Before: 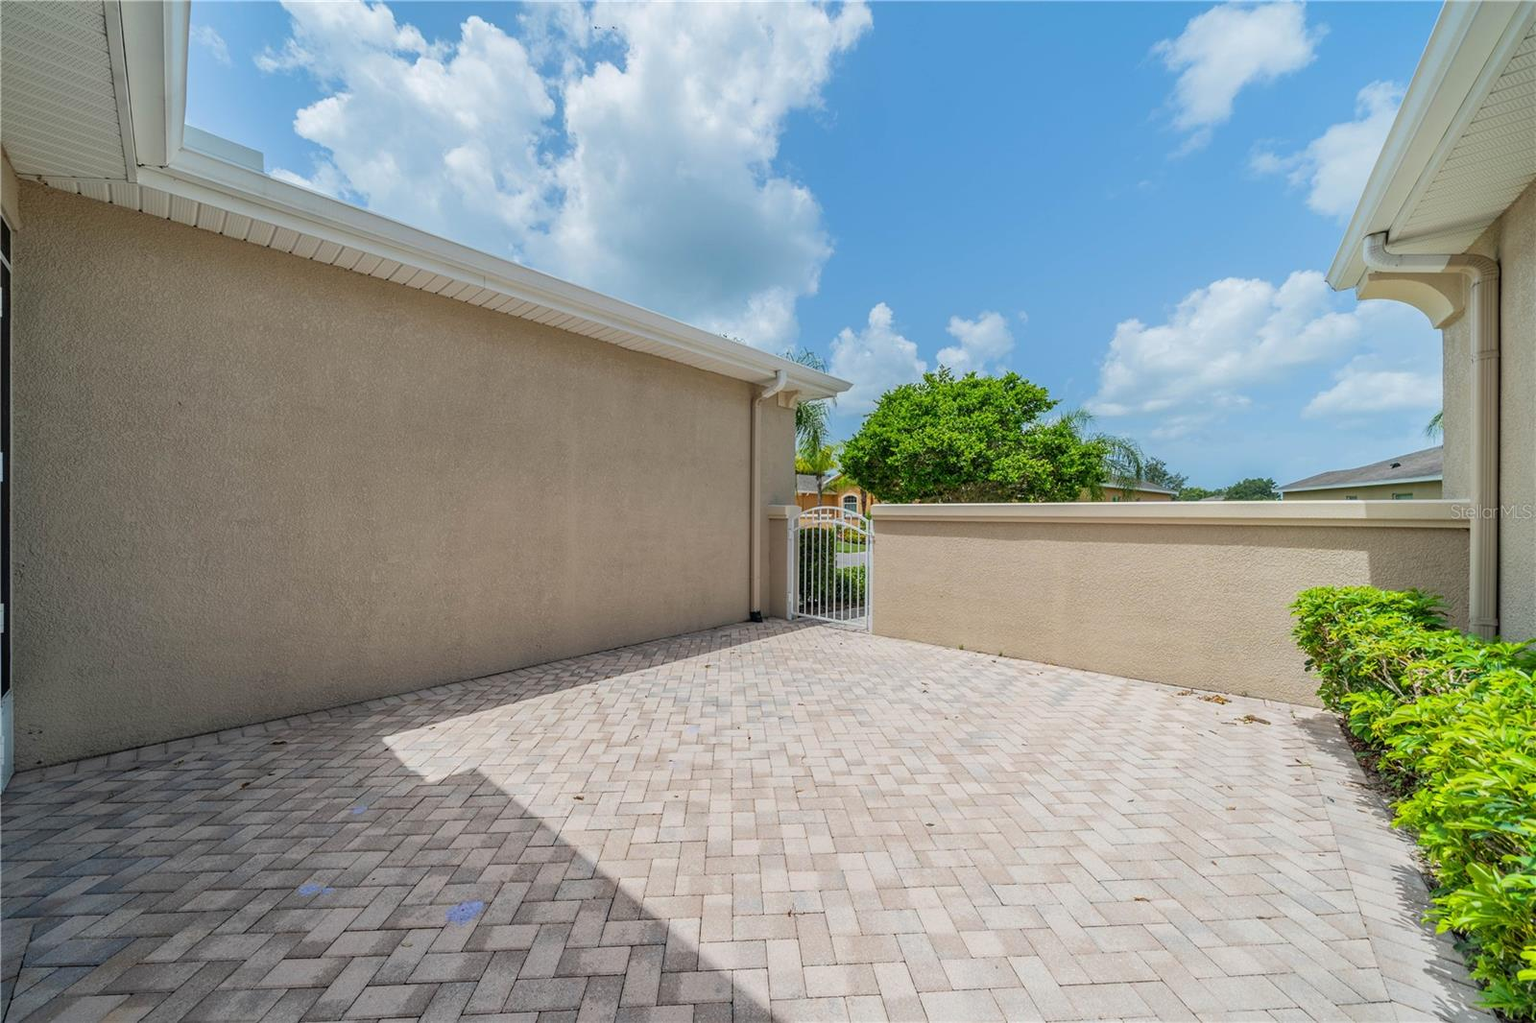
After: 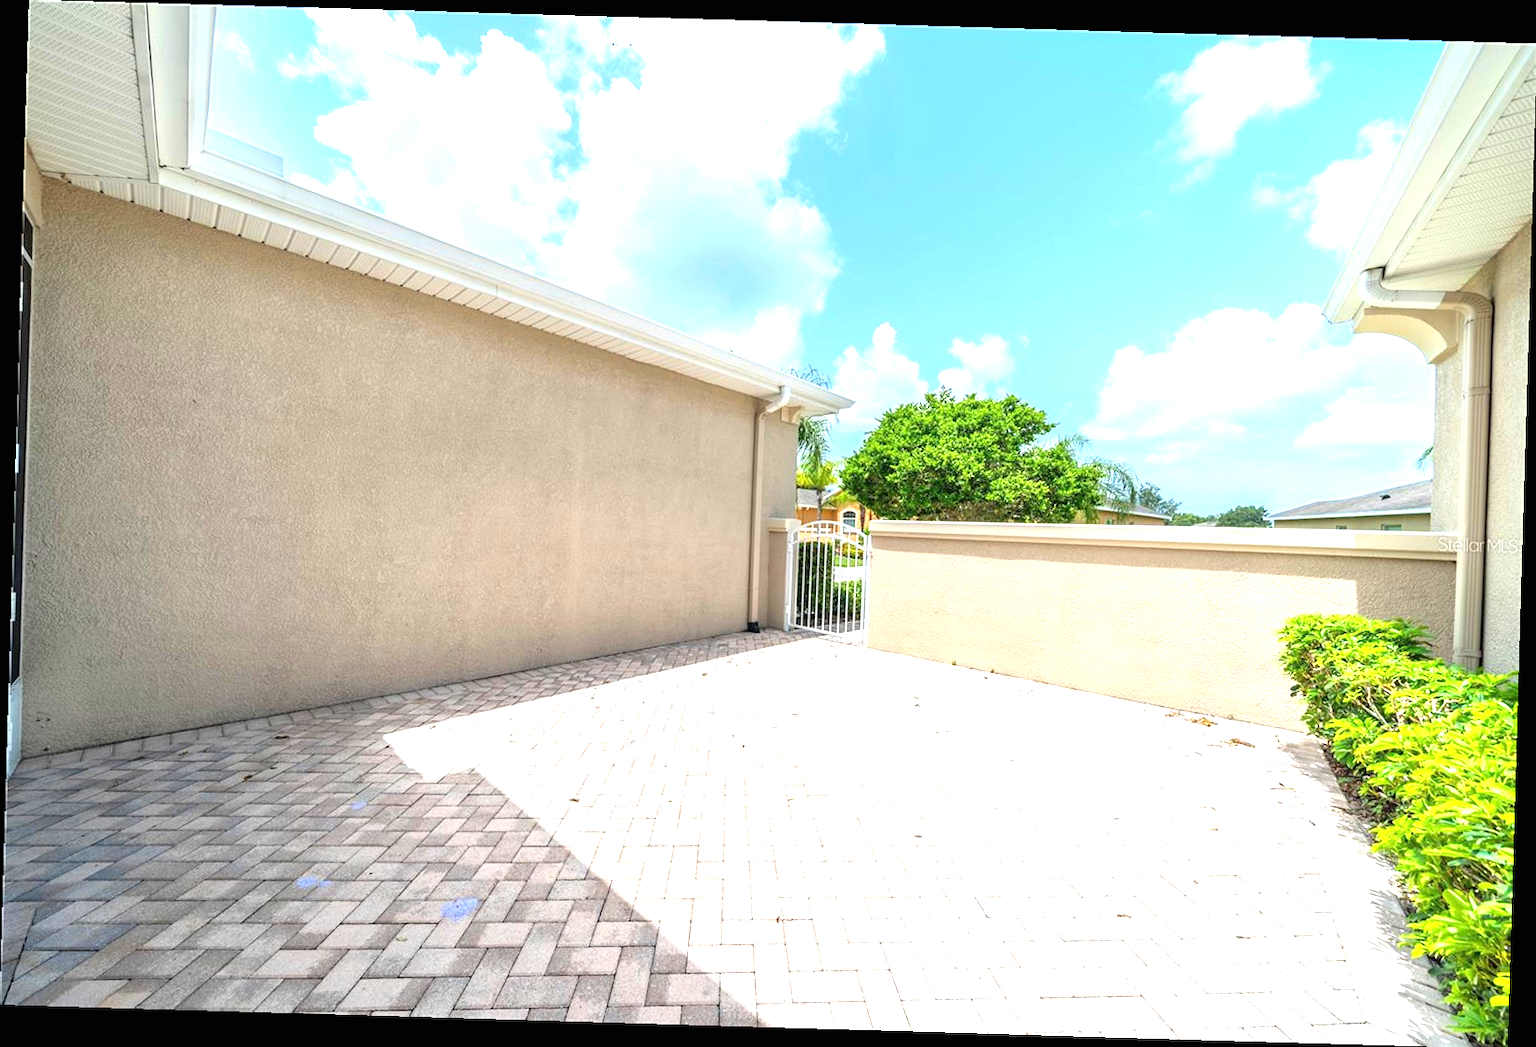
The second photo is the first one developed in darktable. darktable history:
exposure: black level correction 0, exposure 1.39 EV, compensate highlight preservation false
crop and rotate: angle -1.68°
